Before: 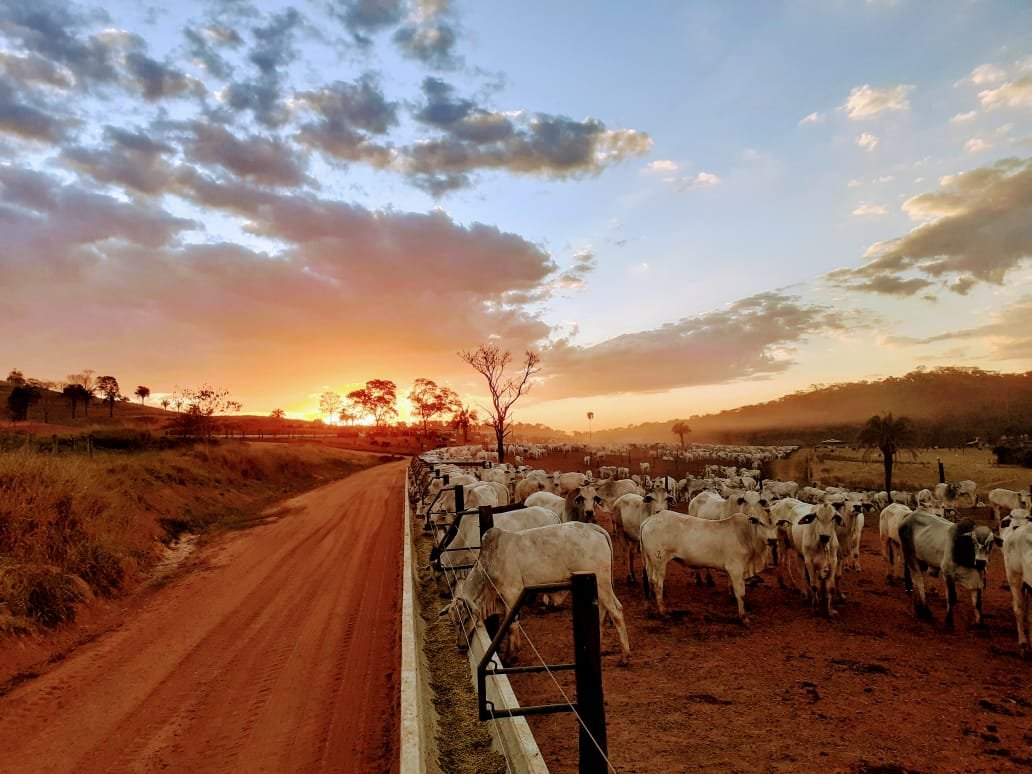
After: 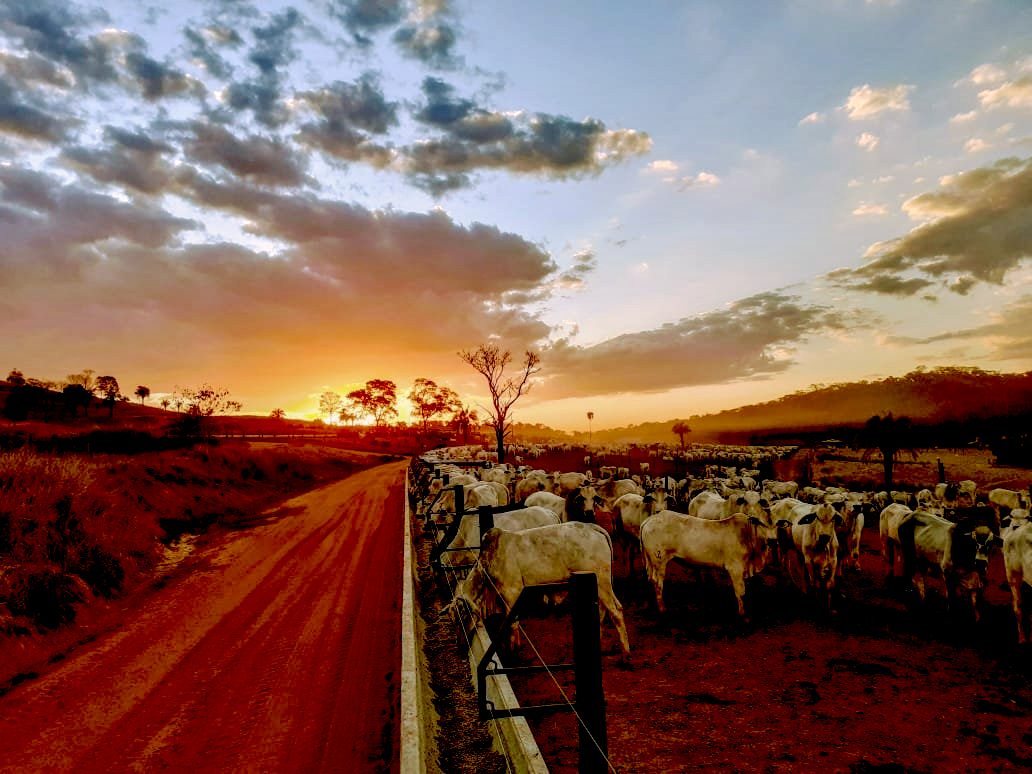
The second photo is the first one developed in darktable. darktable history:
local contrast: on, module defaults
exposure: black level correction 0.048, exposure 0.013 EV, compensate highlight preservation false
color correction: highlights a* 4.3, highlights b* 4.98, shadows a* -7.67, shadows b* 4.84
